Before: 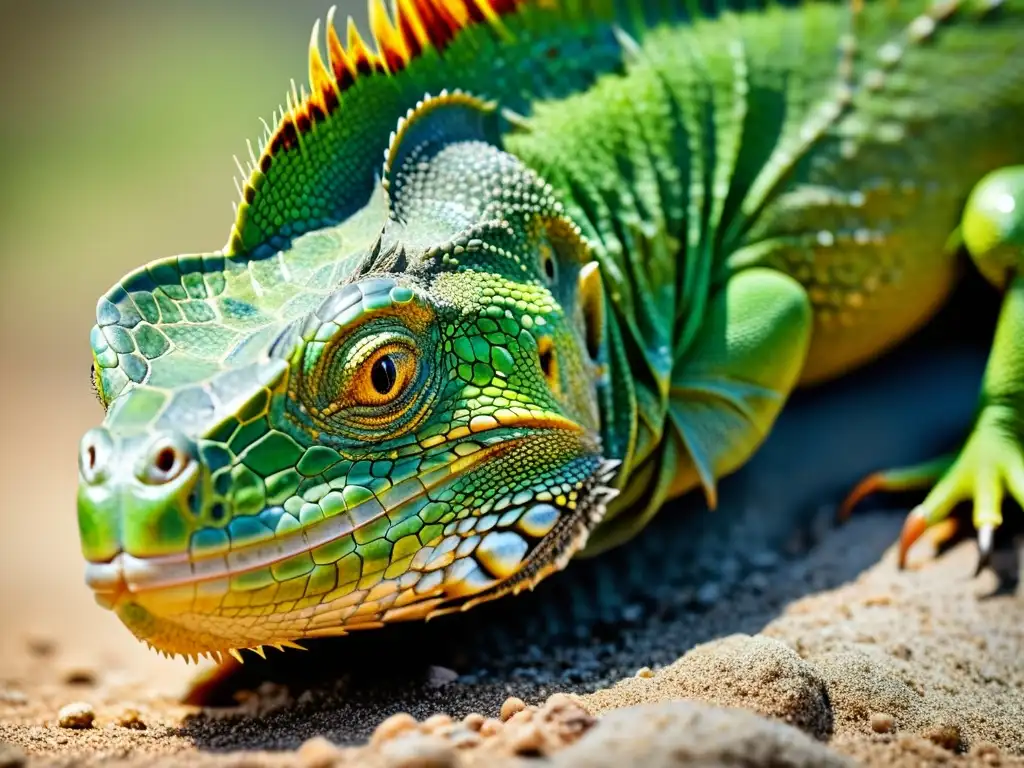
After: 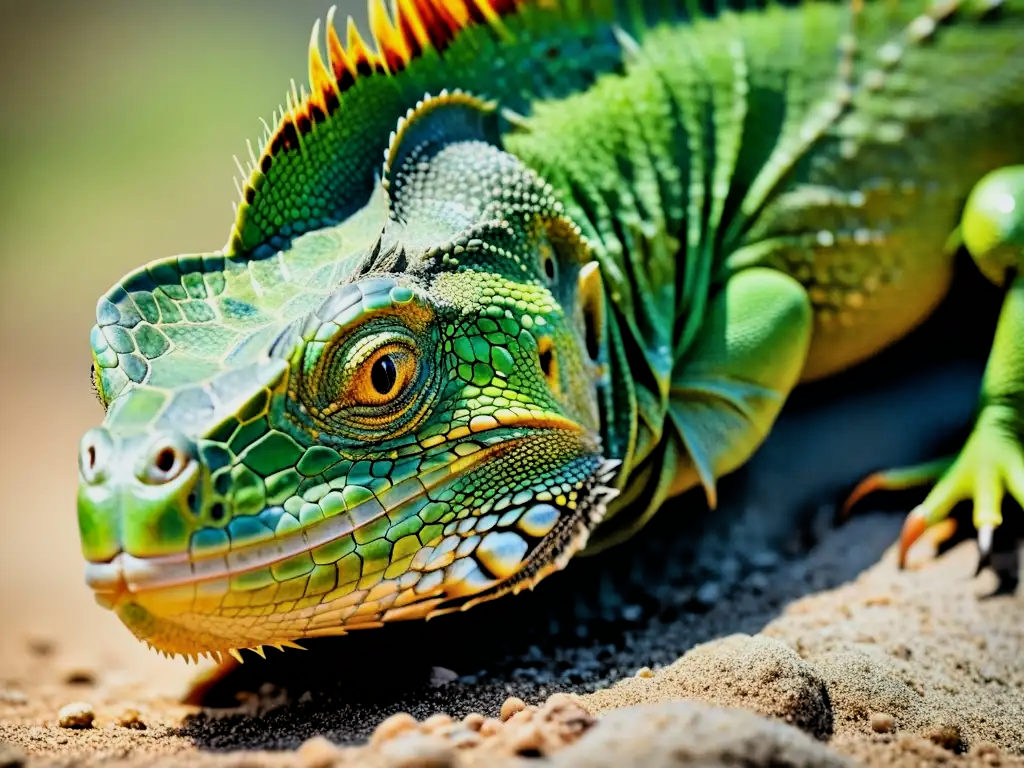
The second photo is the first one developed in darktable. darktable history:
filmic rgb: black relative exposure -11.83 EV, white relative exposure 5.46 EV, threshold 5.98 EV, hardness 4.5, latitude 49.48%, contrast 1.141, color science v6 (2022), enable highlight reconstruction true
shadows and highlights: shadows 52.22, highlights -28.7, soften with gaussian
